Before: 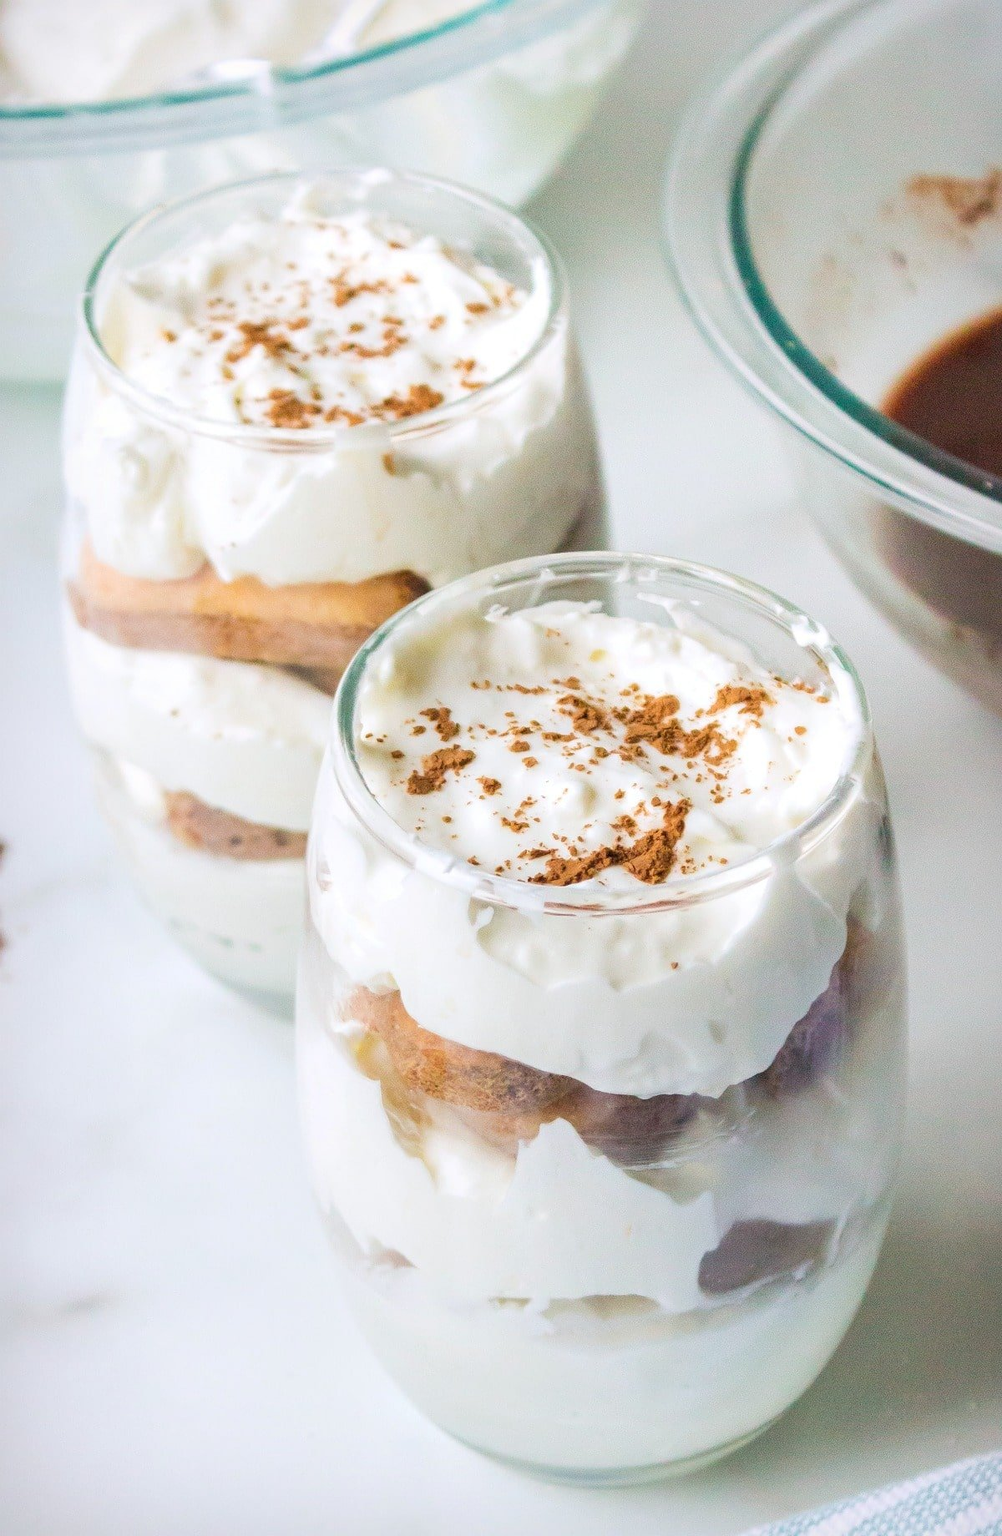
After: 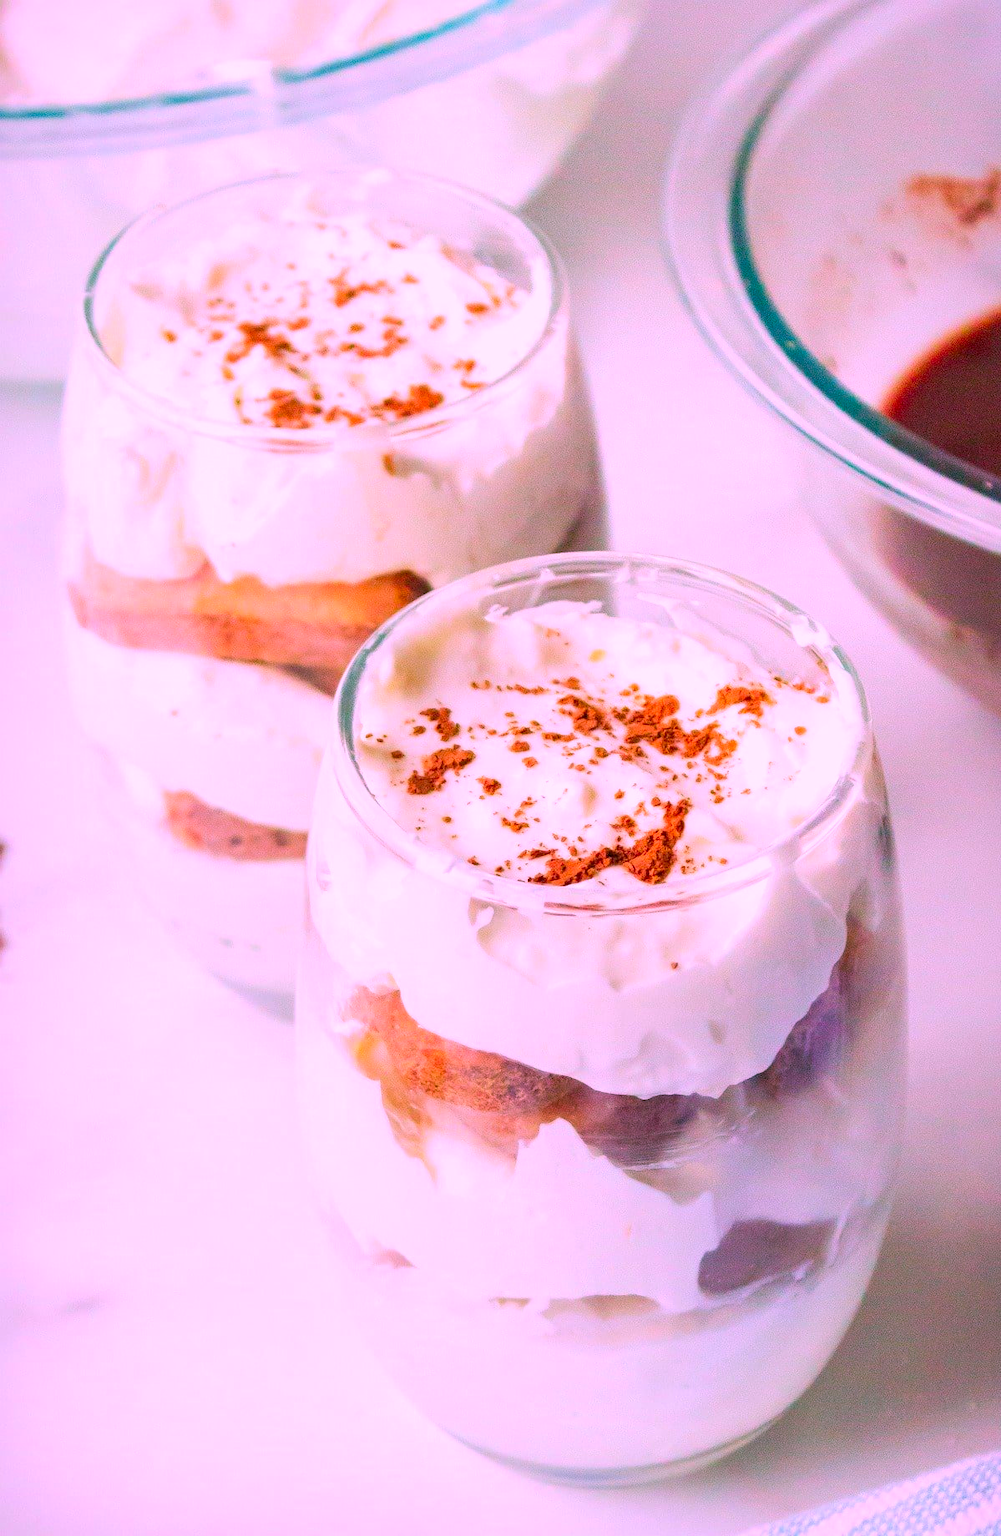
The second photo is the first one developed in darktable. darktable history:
color correction: highlights a* 18.94, highlights b* -11.62, saturation 1.69
